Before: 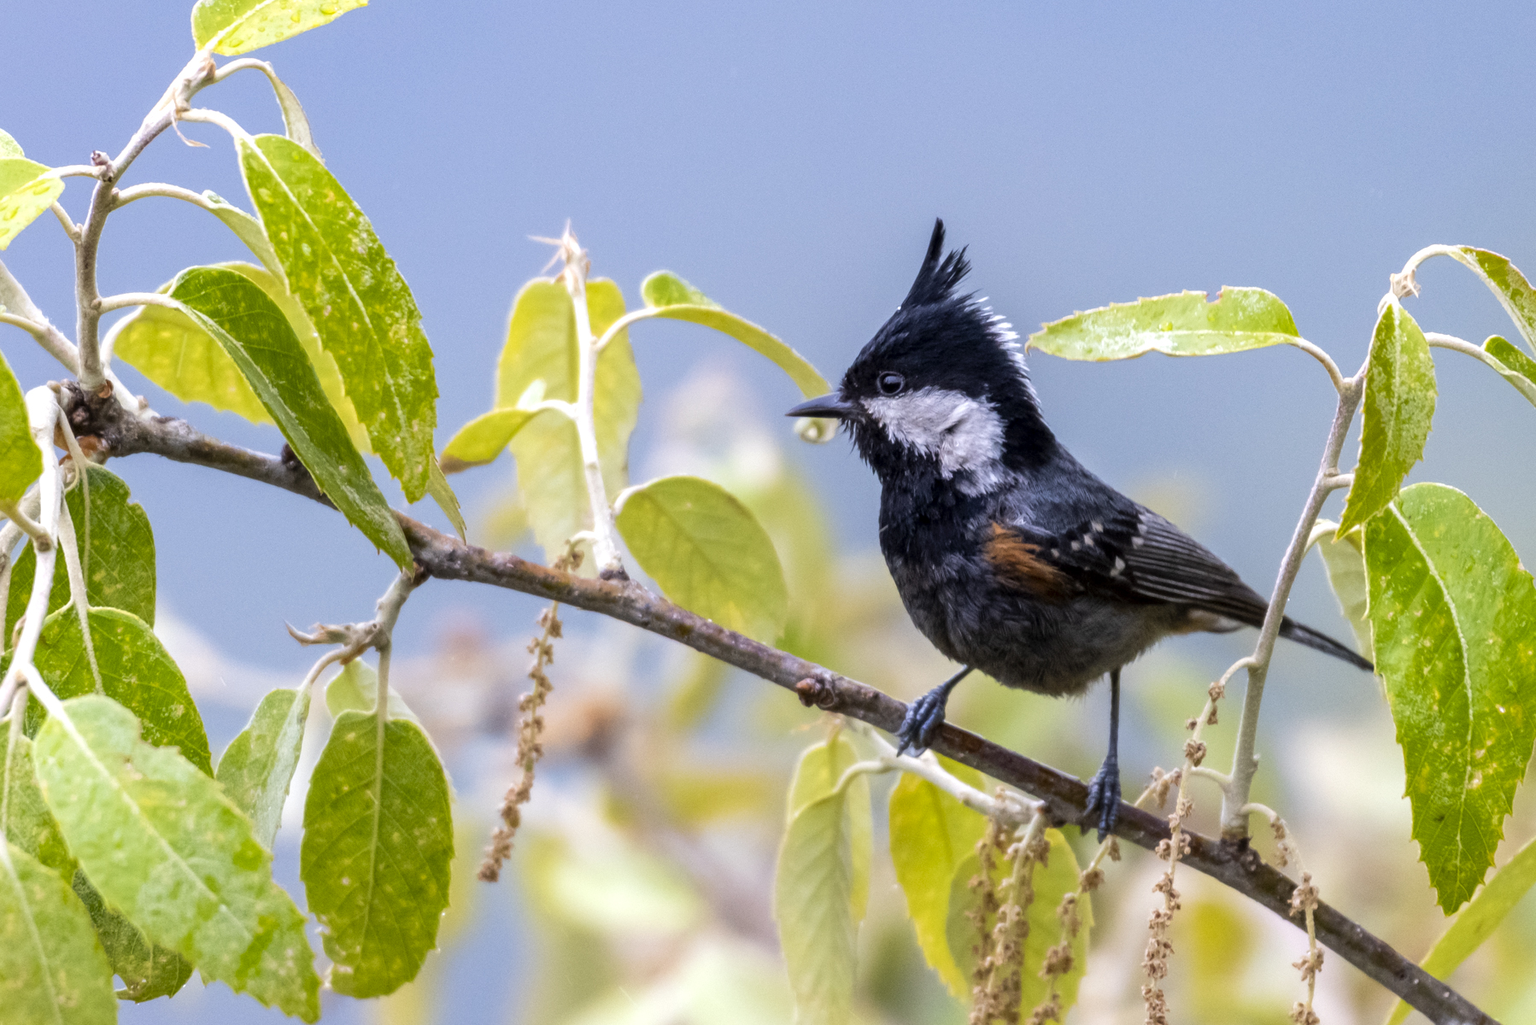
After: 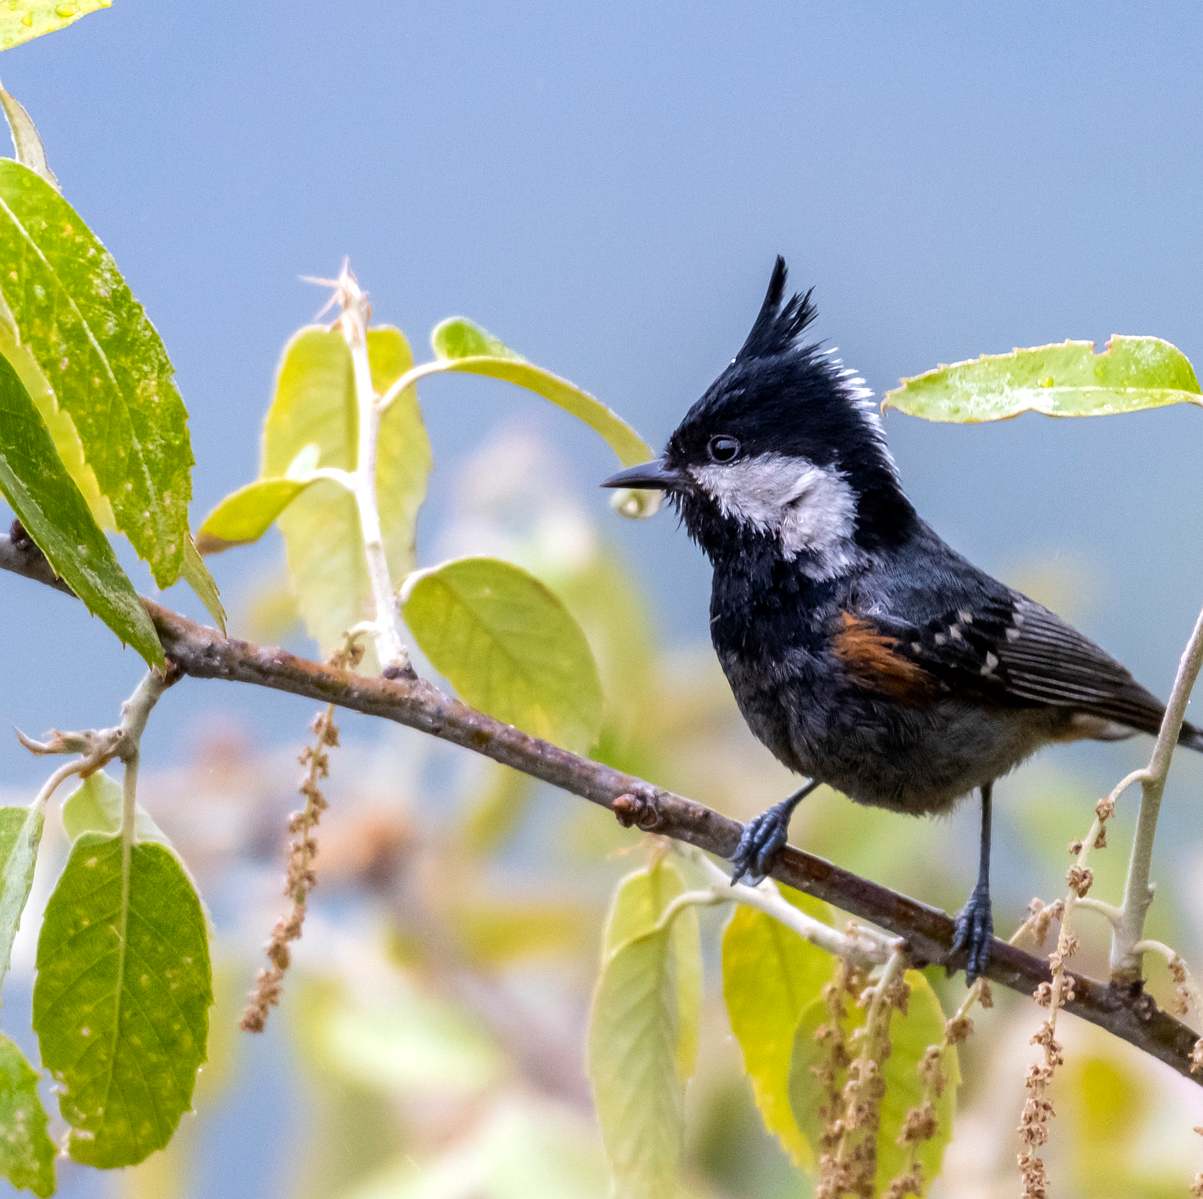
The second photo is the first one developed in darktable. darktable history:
sharpen: radius 0.983, amount 0.605
crop and rotate: left 17.797%, right 15.255%
tone equalizer: mask exposure compensation -0.49 EV
